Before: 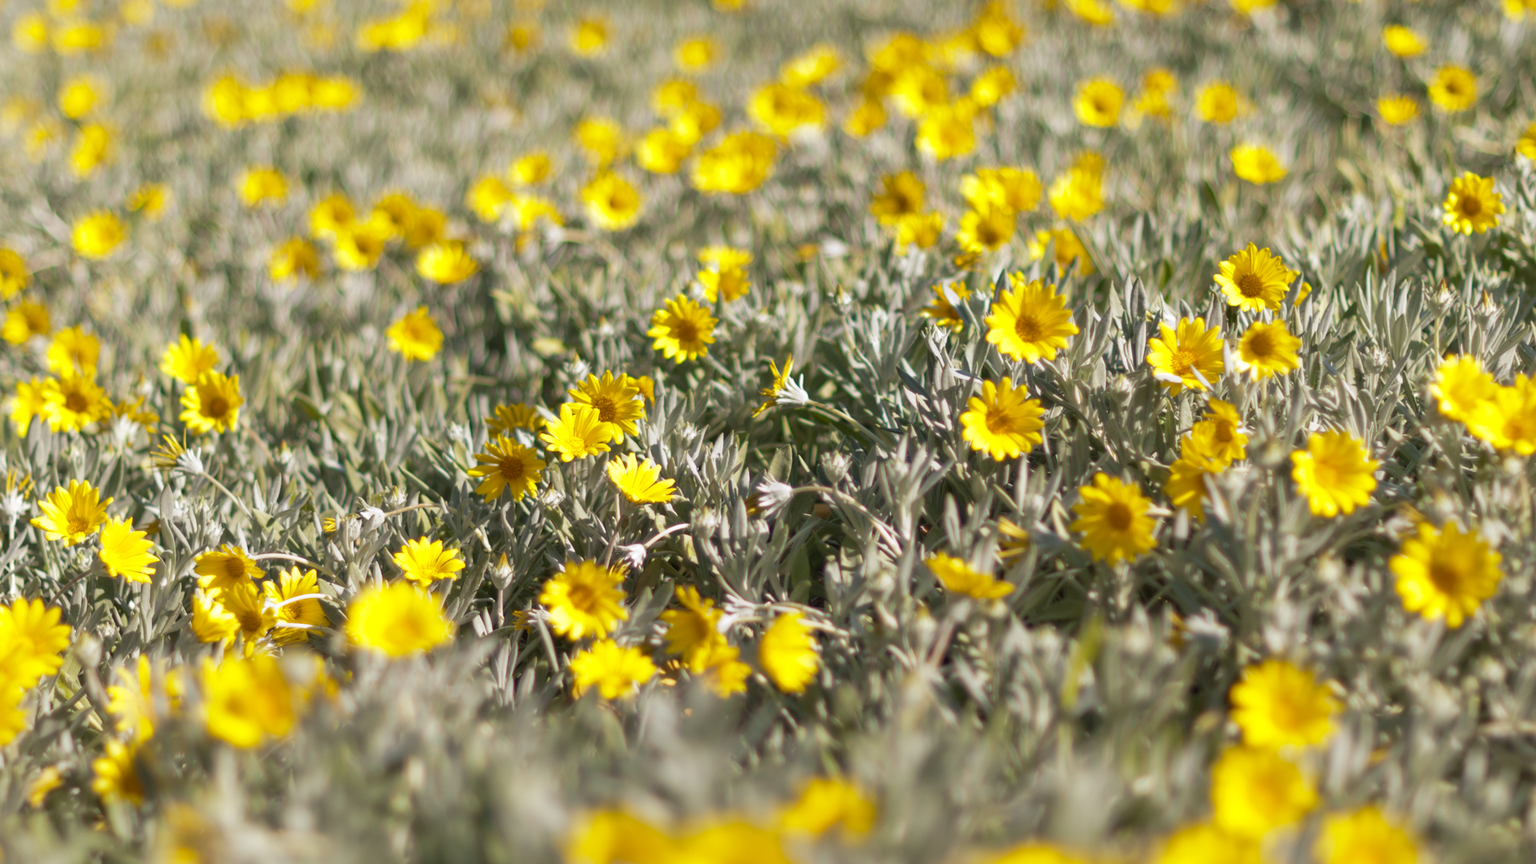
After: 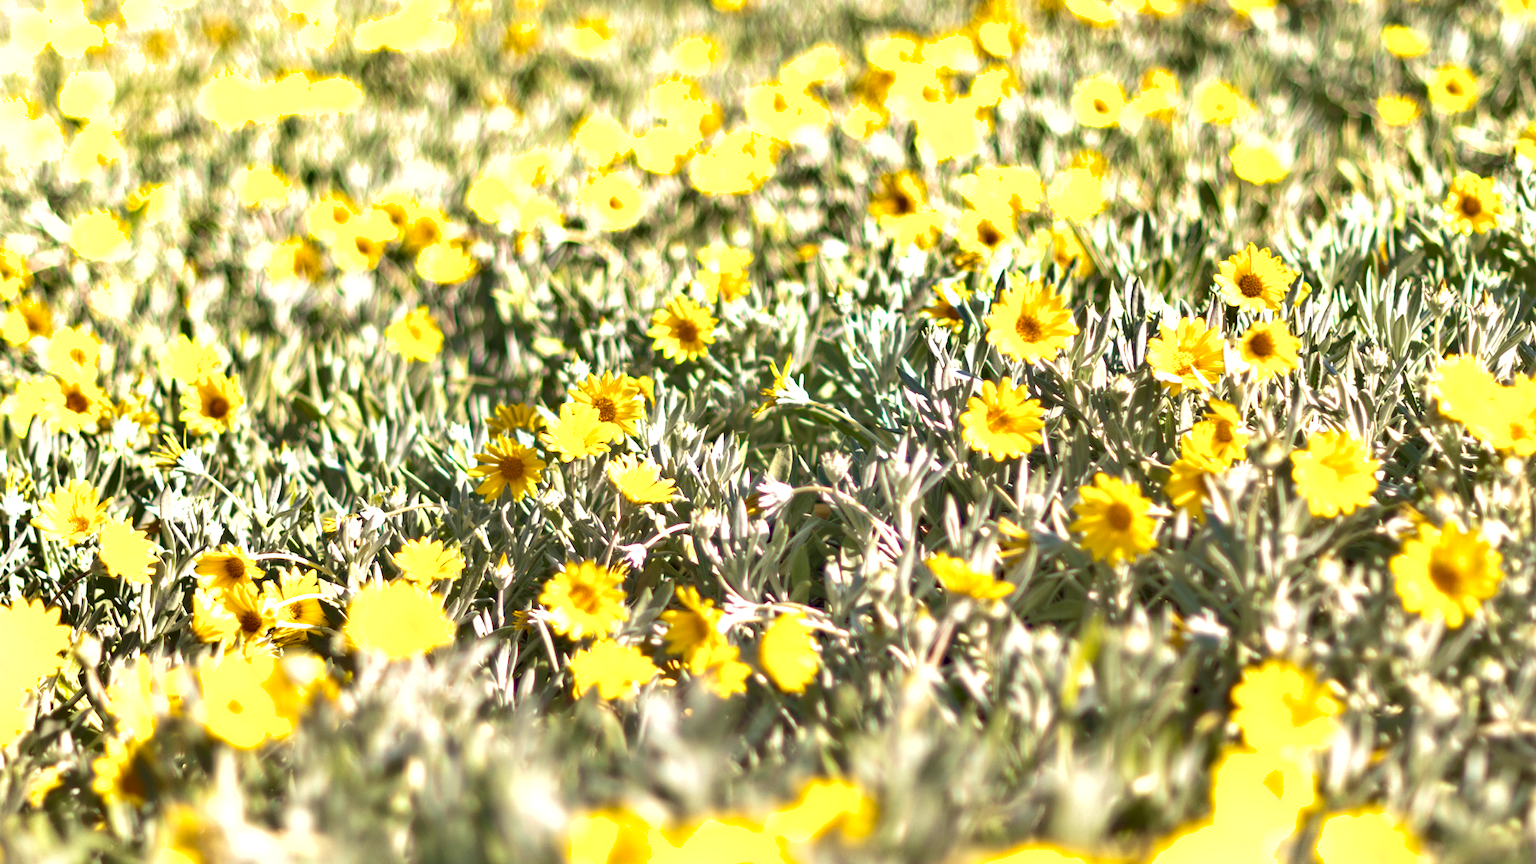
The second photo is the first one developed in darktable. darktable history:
velvia: strength 14.66%
shadows and highlights: shadows 12.1, white point adjustment 1.35, soften with gaussian
haze removal: compatibility mode true, adaptive false
exposure: black level correction 0, exposure 1.2 EV, compensate exposure bias true, compensate highlight preservation false
